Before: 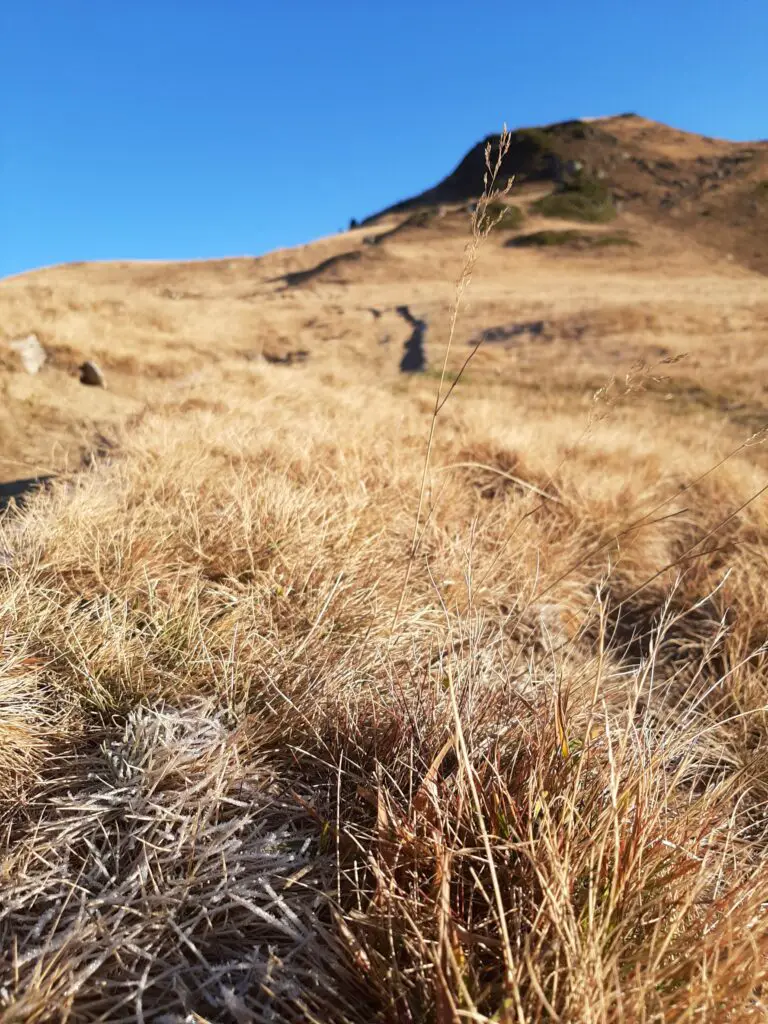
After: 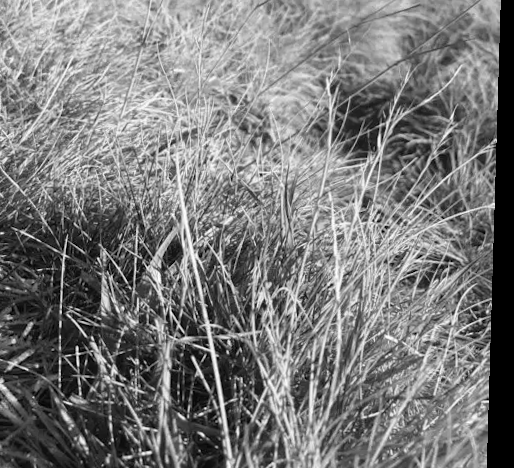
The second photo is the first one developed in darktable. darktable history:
monochrome: on, module defaults
crop and rotate: left 35.509%, top 50.238%, bottom 4.934%
rotate and perspective: rotation 1.72°, automatic cropping off
color zones: curves: ch1 [(0, 0.006) (0.094, 0.285) (0.171, 0.001) (0.429, 0.001) (0.571, 0.003) (0.714, 0.004) (0.857, 0.004) (1, 0.006)]
